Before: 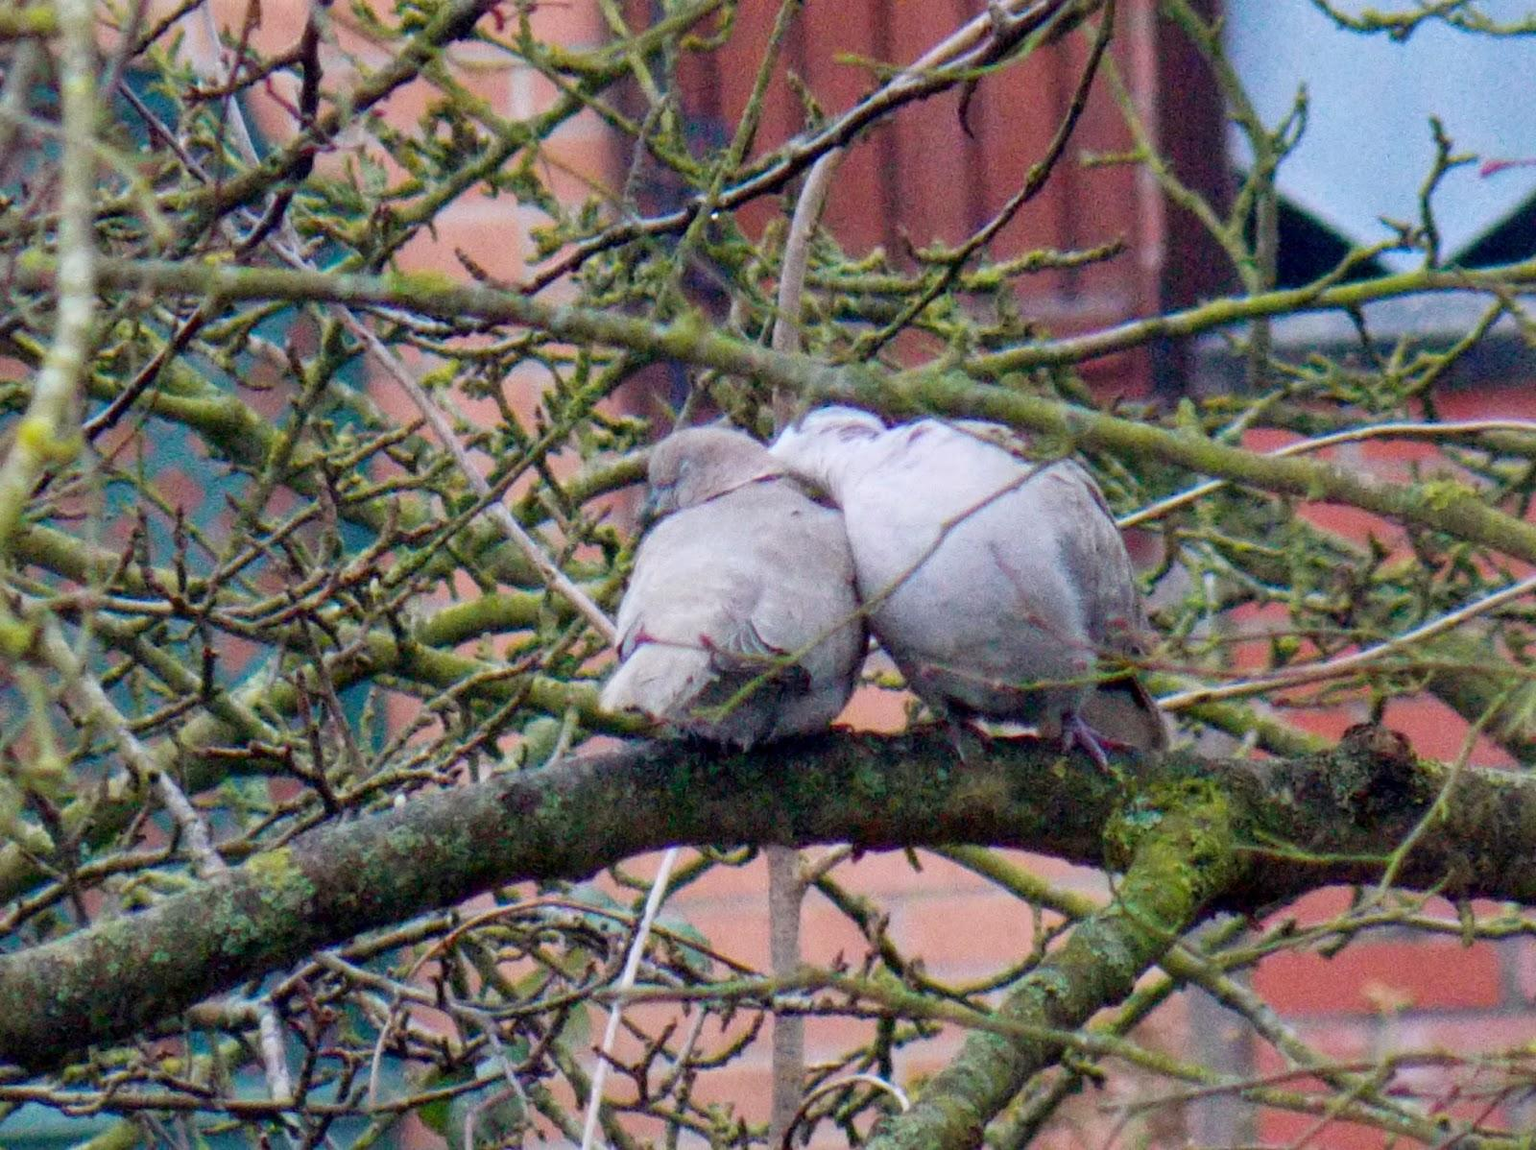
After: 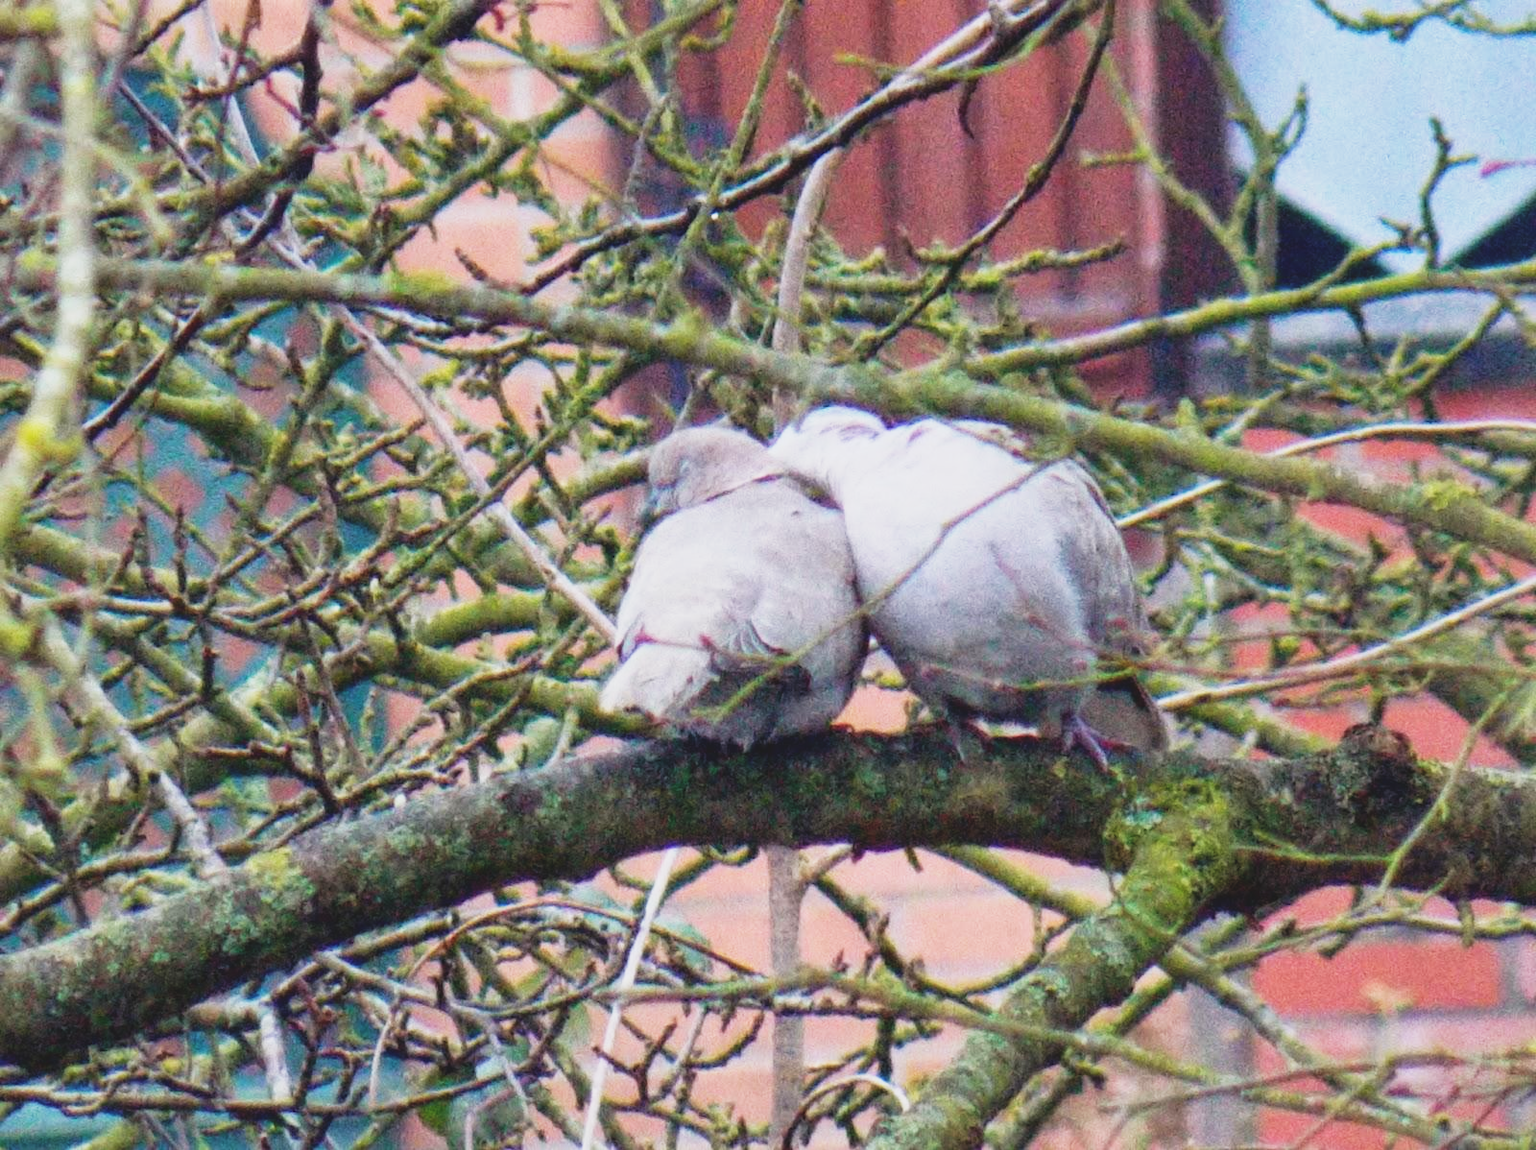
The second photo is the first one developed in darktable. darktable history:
exposure: black level correction -0.008, exposure 0.067 EV, compensate highlight preservation false
white balance: red 1, blue 1
base curve: curves: ch0 [(0, 0) (0.088, 0.125) (0.176, 0.251) (0.354, 0.501) (0.613, 0.749) (1, 0.877)], preserve colors none
